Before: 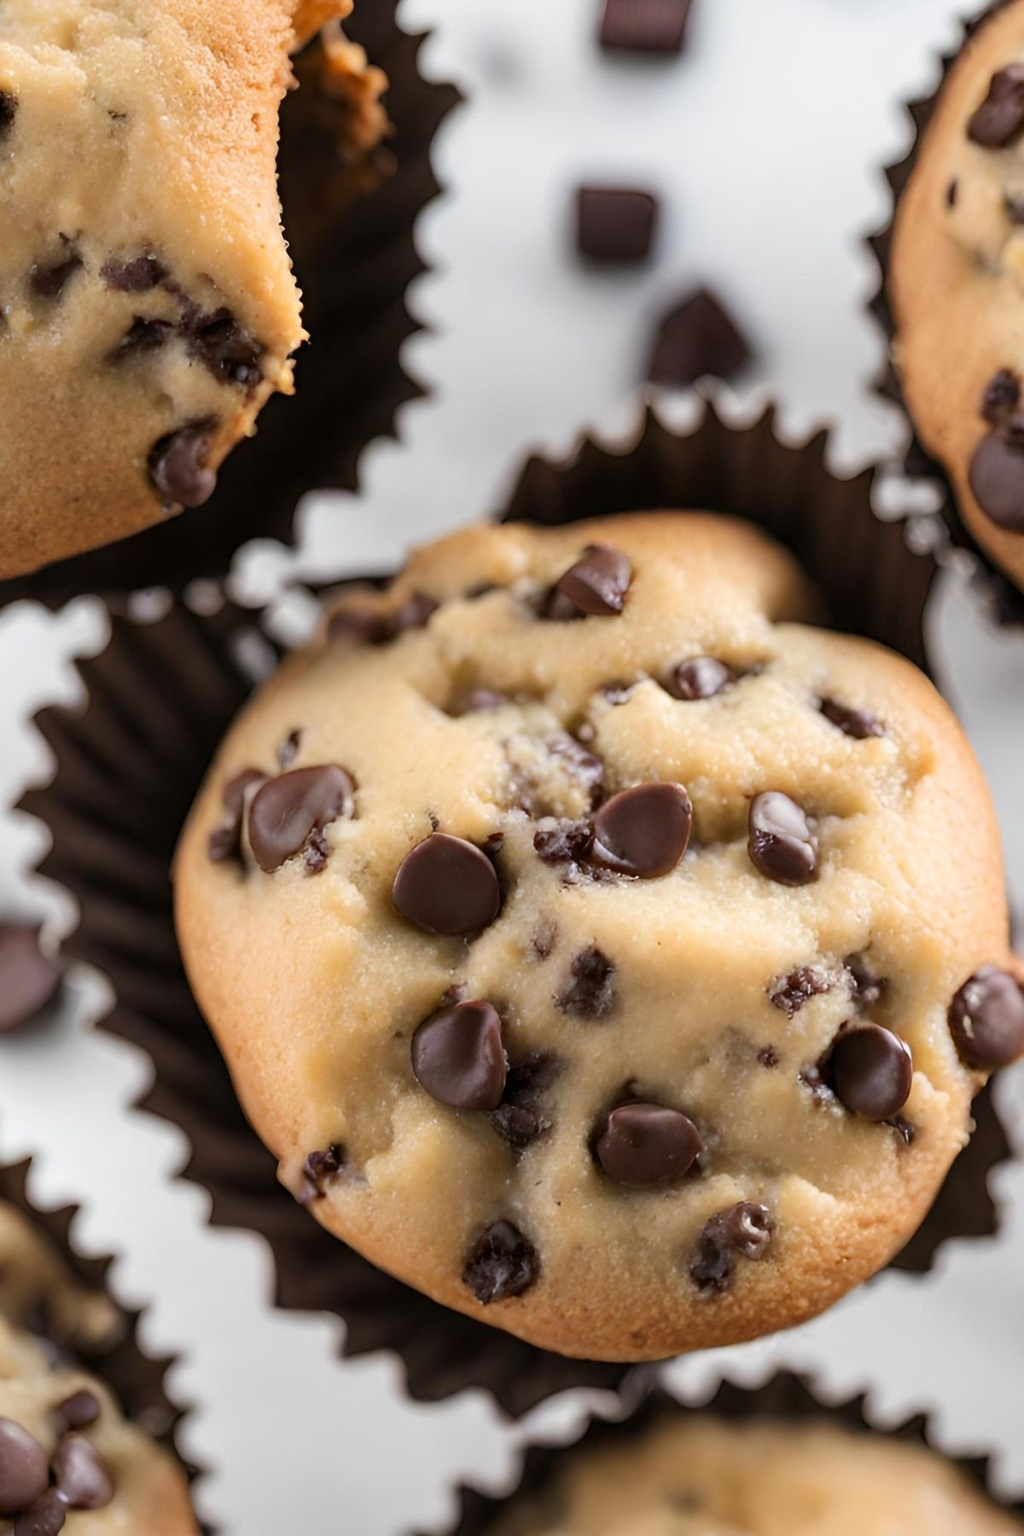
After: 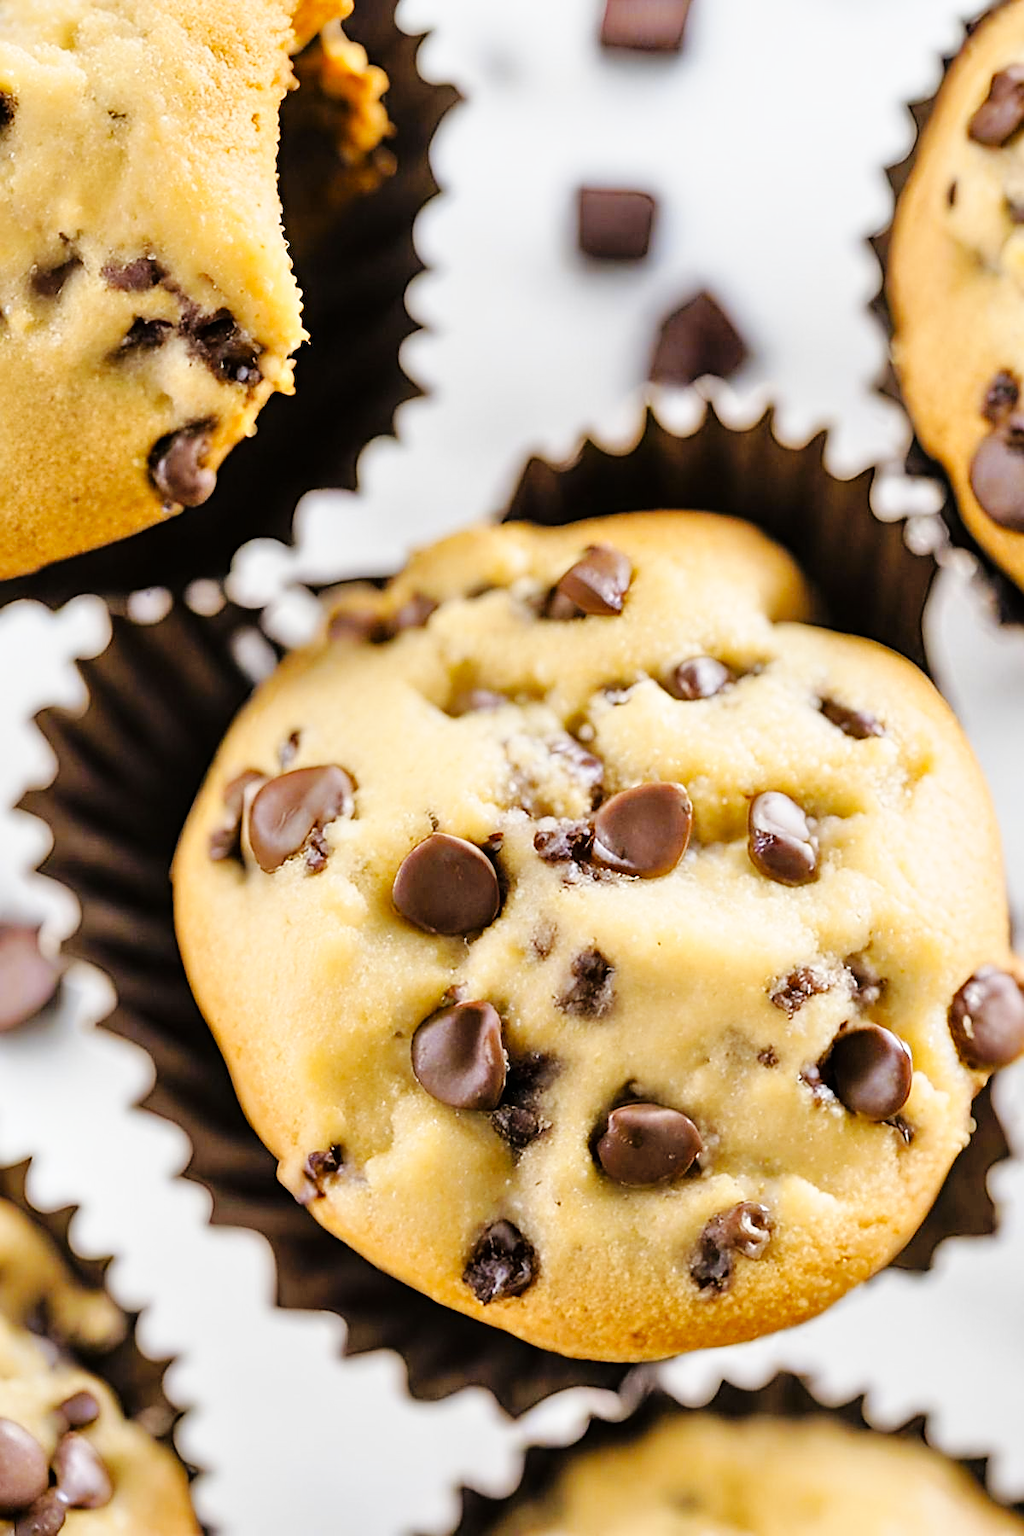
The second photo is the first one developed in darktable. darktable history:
base curve: curves: ch0 [(0, 0) (0.032, 0.025) (0.121, 0.166) (0.206, 0.329) (0.605, 0.79) (1, 1)], preserve colors none
sharpen: on, module defaults
tone equalizer: -7 EV 0.15 EV, -6 EV 0.6 EV, -5 EV 1.15 EV, -4 EV 1.33 EV, -3 EV 1.15 EV, -2 EV 0.6 EV, -1 EV 0.15 EV, mask exposure compensation -0.5 EV
color contrast: green-magenta contrast 0.85, blue-yellow contrast 1.25, unbound 0
